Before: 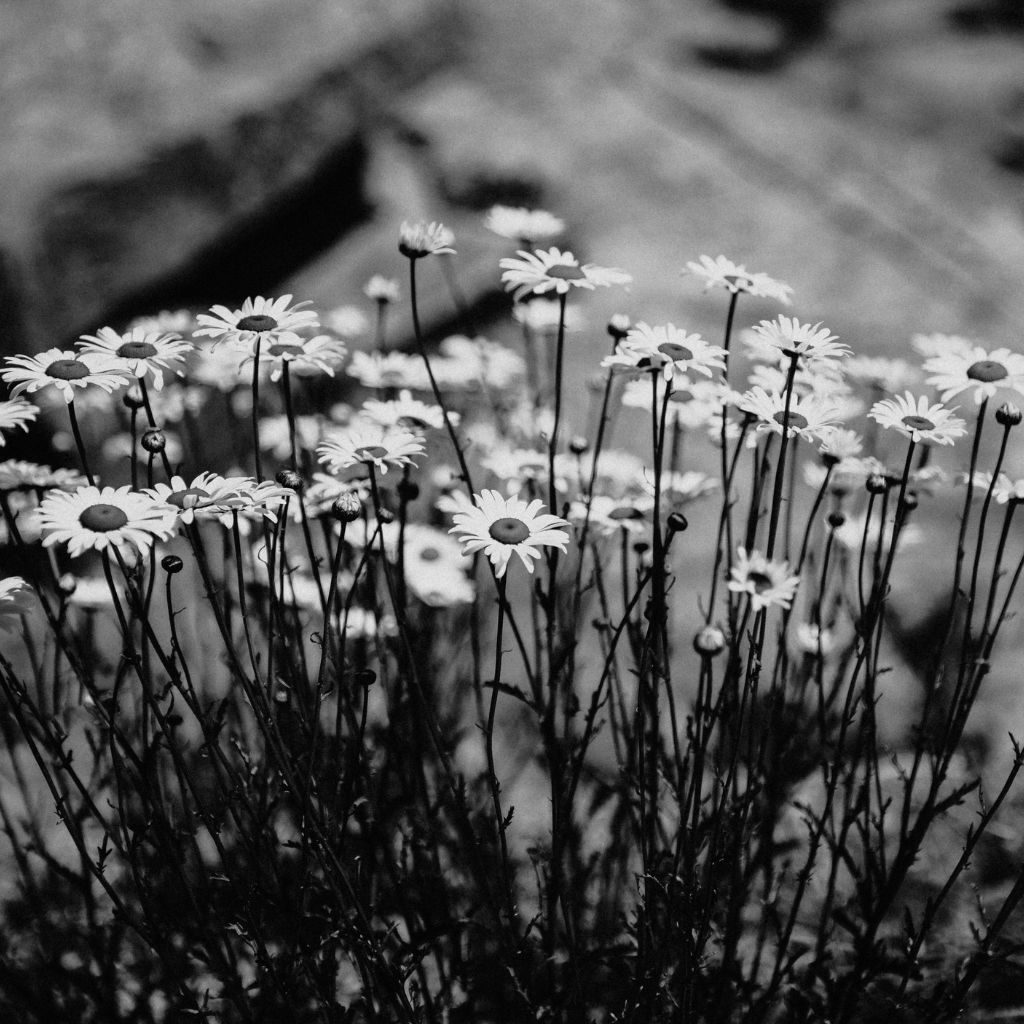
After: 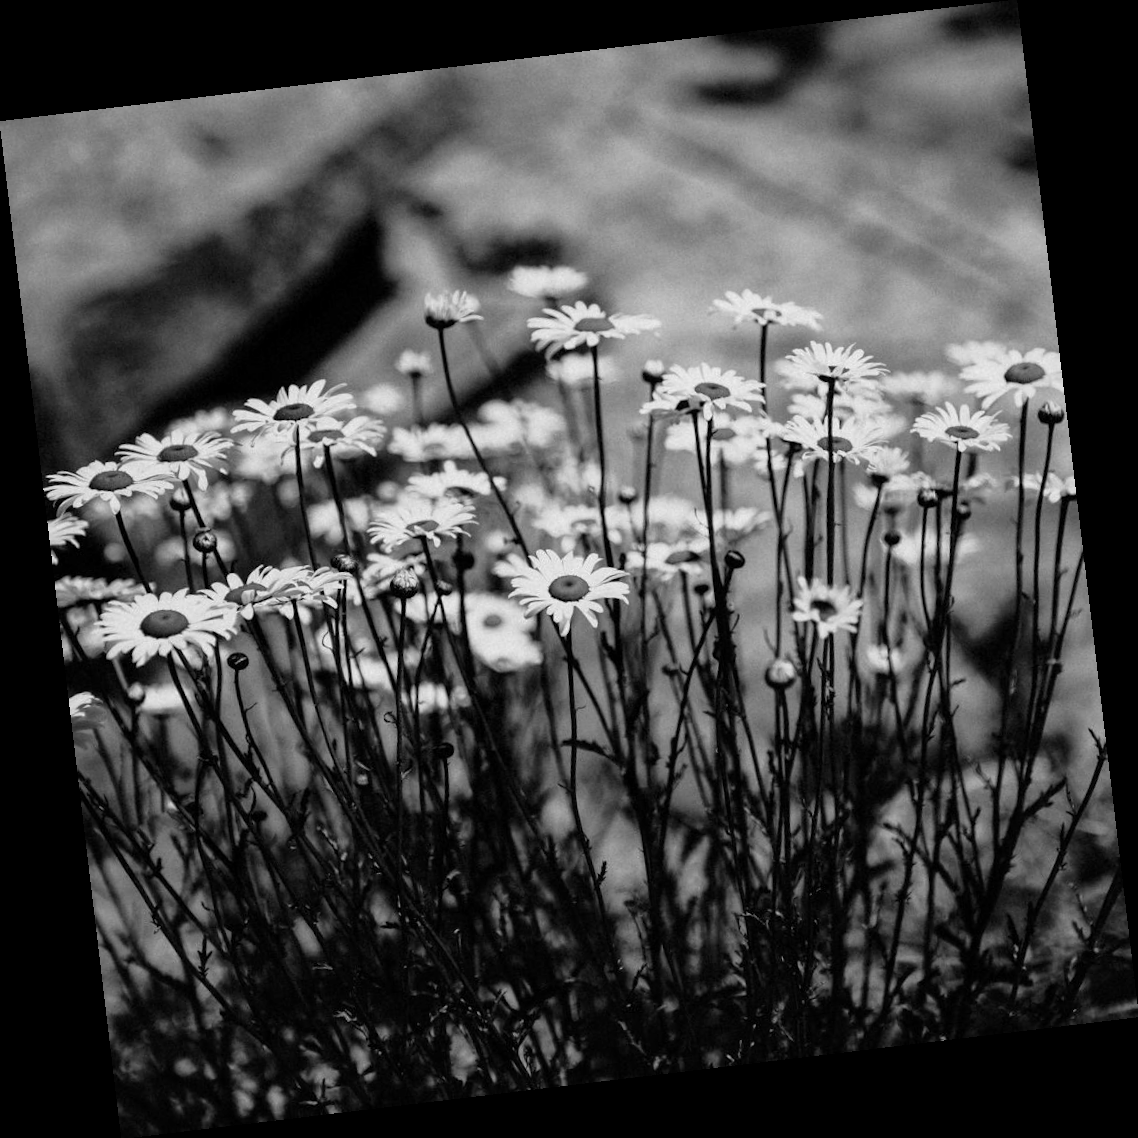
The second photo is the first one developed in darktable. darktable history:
local contrast: highlights 100%, shadows 100%, detail 120%, midtone range 0.2
rotate and perspective: rotation -6.83°, automatic cropping off
